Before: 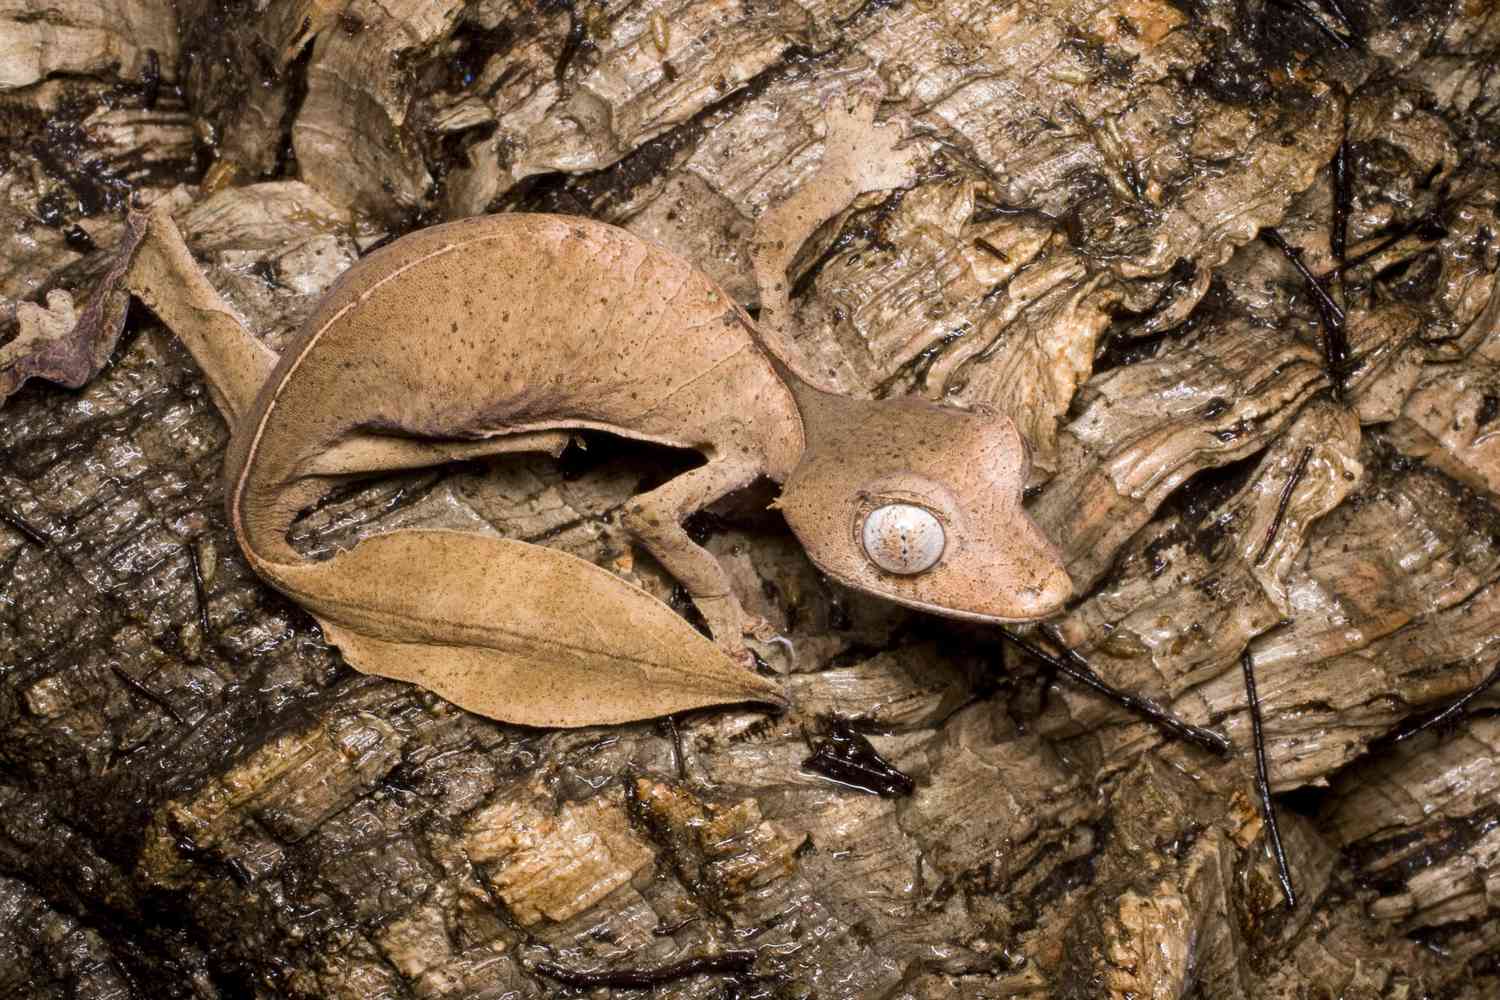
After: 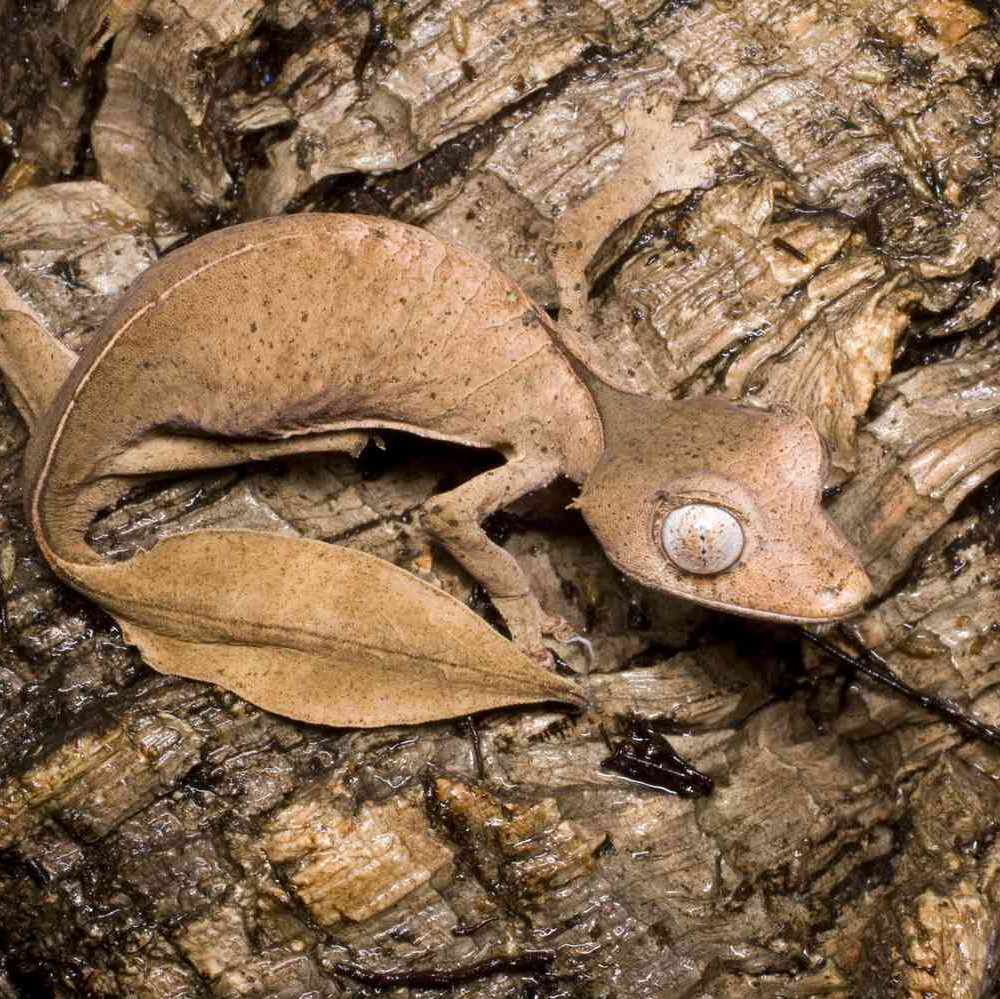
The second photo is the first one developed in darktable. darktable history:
crop and rotate: left 13.436%, right 19.867%
